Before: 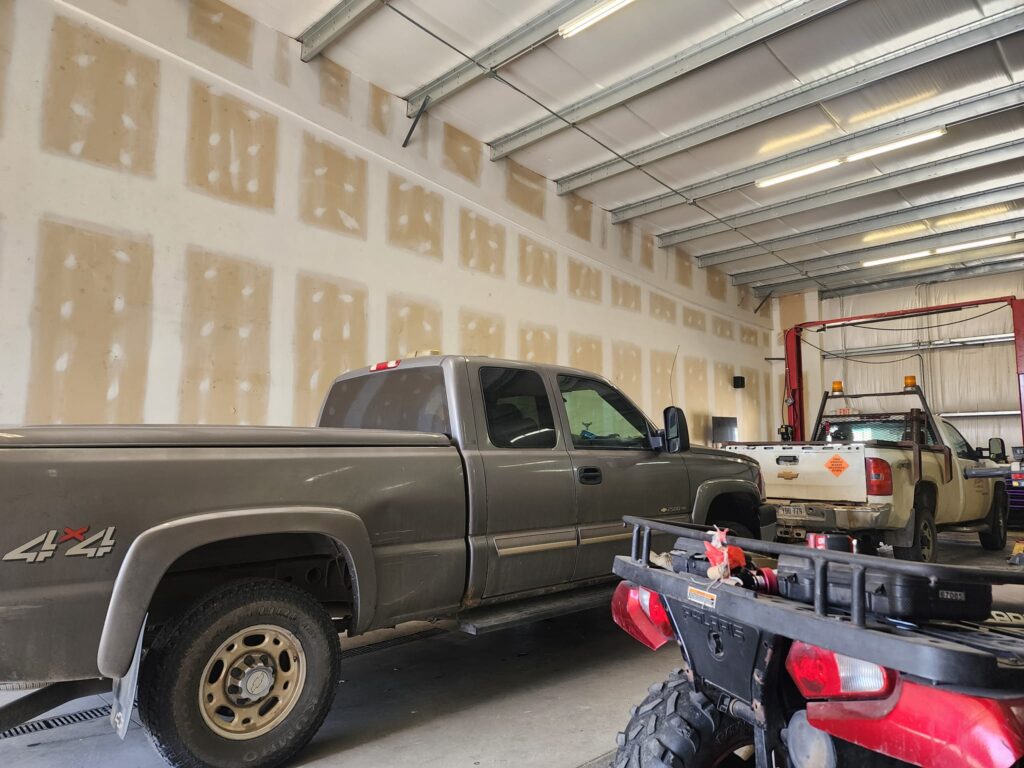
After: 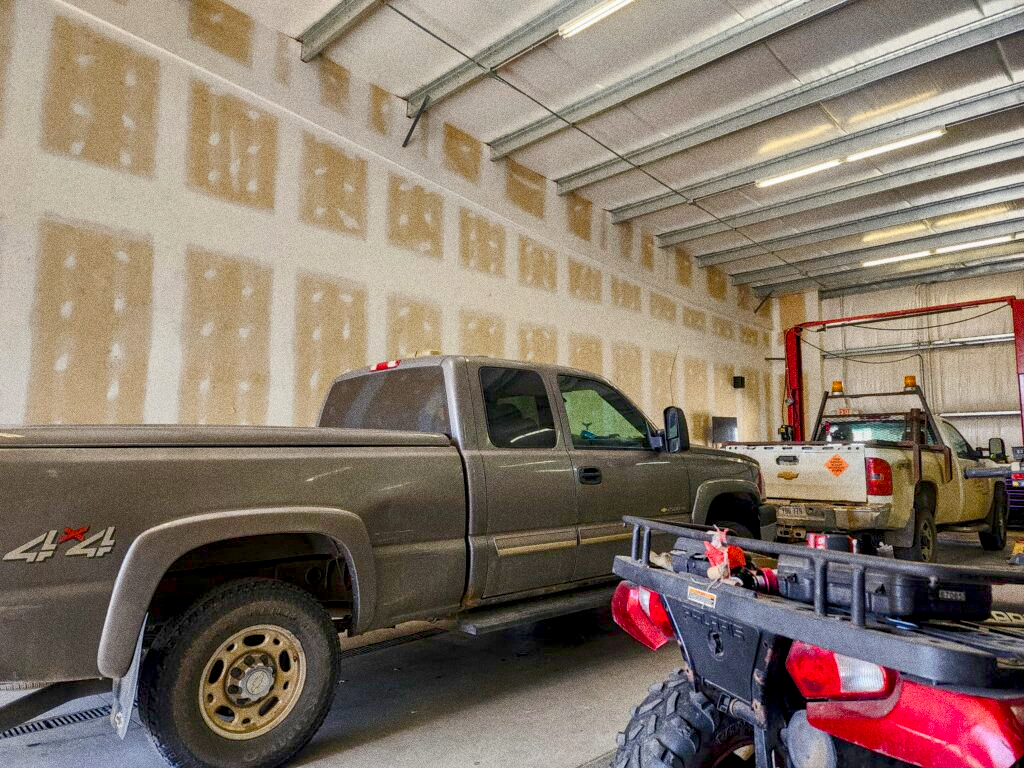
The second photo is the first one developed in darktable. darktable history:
grain: coarseness 0.09 ISO, strength 40%
color balance rgb: global offset › luminance -0.5%, perceptual saturation grading › highlights -17.77%, perceptual saturation grading › mid-tones 33.1%, perceptual saturation grading › shadows 50.52%, perceptual brilliance grading › highlights 10.8%, perceptual brilliance grading › shadows -10.8%, global vibrance 24.22%, contrast -25%
local contrast: detail 130%
